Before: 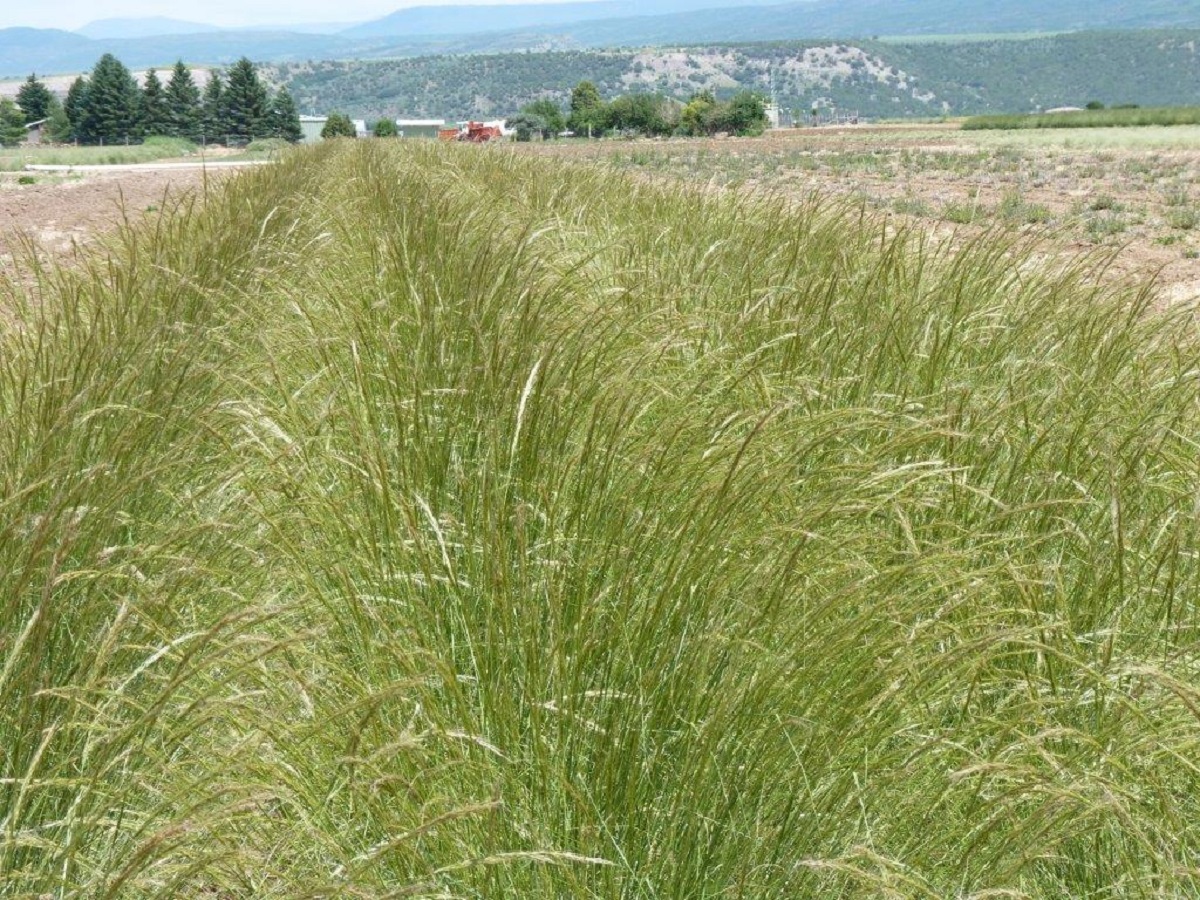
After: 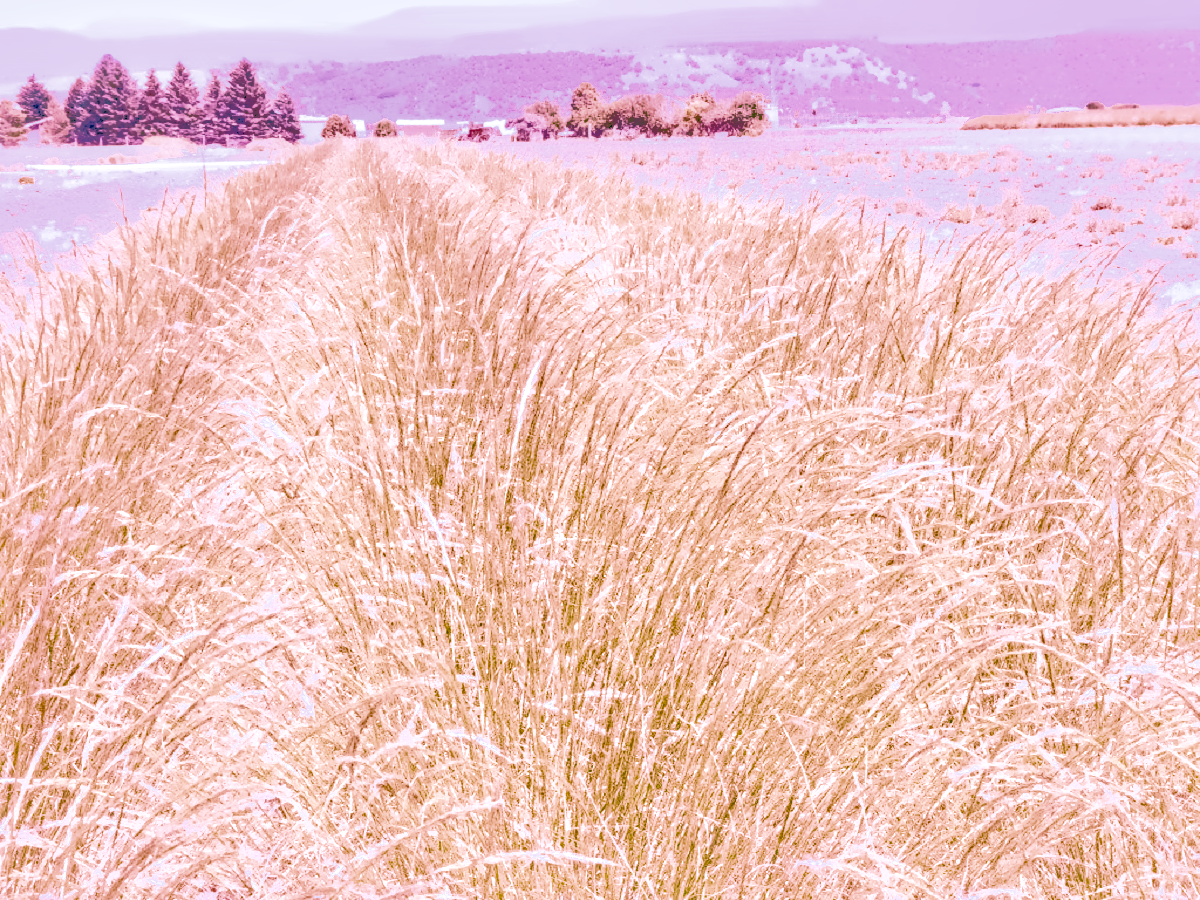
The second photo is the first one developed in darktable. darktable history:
local contrast: highlights 60%, shadows 60%, detail 160%
color calibration: illuminant as shot in camera, x 0.358, y 0.373, temperature 4628.91 K
color balance rgb: perceptual saturation grading › global saturation 35%, perceptual saturation grading › highlights -30%, perceptual saturation grading › shadows 35%, perceptual brilliance grading › global brilliance 3%, perceptual brilliance grading › highlights -3%, perceptual brilliance grading › shadows 3%
denoise (profiled): preserve shadows 1.52, scattering 0.002, a [-1, 0, 0], compensate highlight preservation false
exposure: black level correction 0, exposure 1.1 EV, compensate exposure bias true, compensate highlight preservation false
filmic rgb: black relative exposure -7.65 EV, white relative exposure 4.56 EV, hardness 3.61
haze removal: compatibility mode true, adaptive false
highlight reconstruction: on, module defaults
hot pixels: on, module defaults
lens correction: scale 1, crop 1, focal 16, aperture 5.6, distance 1000, camera "Canon EOS RP", lens "Canon RF 16mm F2.8 STM"
shadows and highlights: shadows 40, highlights -60
white balance: red 2.229, blue 1.46
tone equalizer: -8 EV -0.75 EV, -7 EV -0.7 EV, -6 EV -0.6 EV, -5 EV -0.4 EV, -3 EV 0.4 EV, -2 EV 0.6 EV, -1 EV 0.7 EV, +0 EV 0.75 EV, edges refinement/feathering 500, mask exposure compensation -1.57 EV, preserve details no
velvia: strength 45%
contrast equalizer "clarity": octaves 7, y [[0.6 ×6], [0.55 ×6], [0 ×6], [0 ×6], [0 ×6]]
